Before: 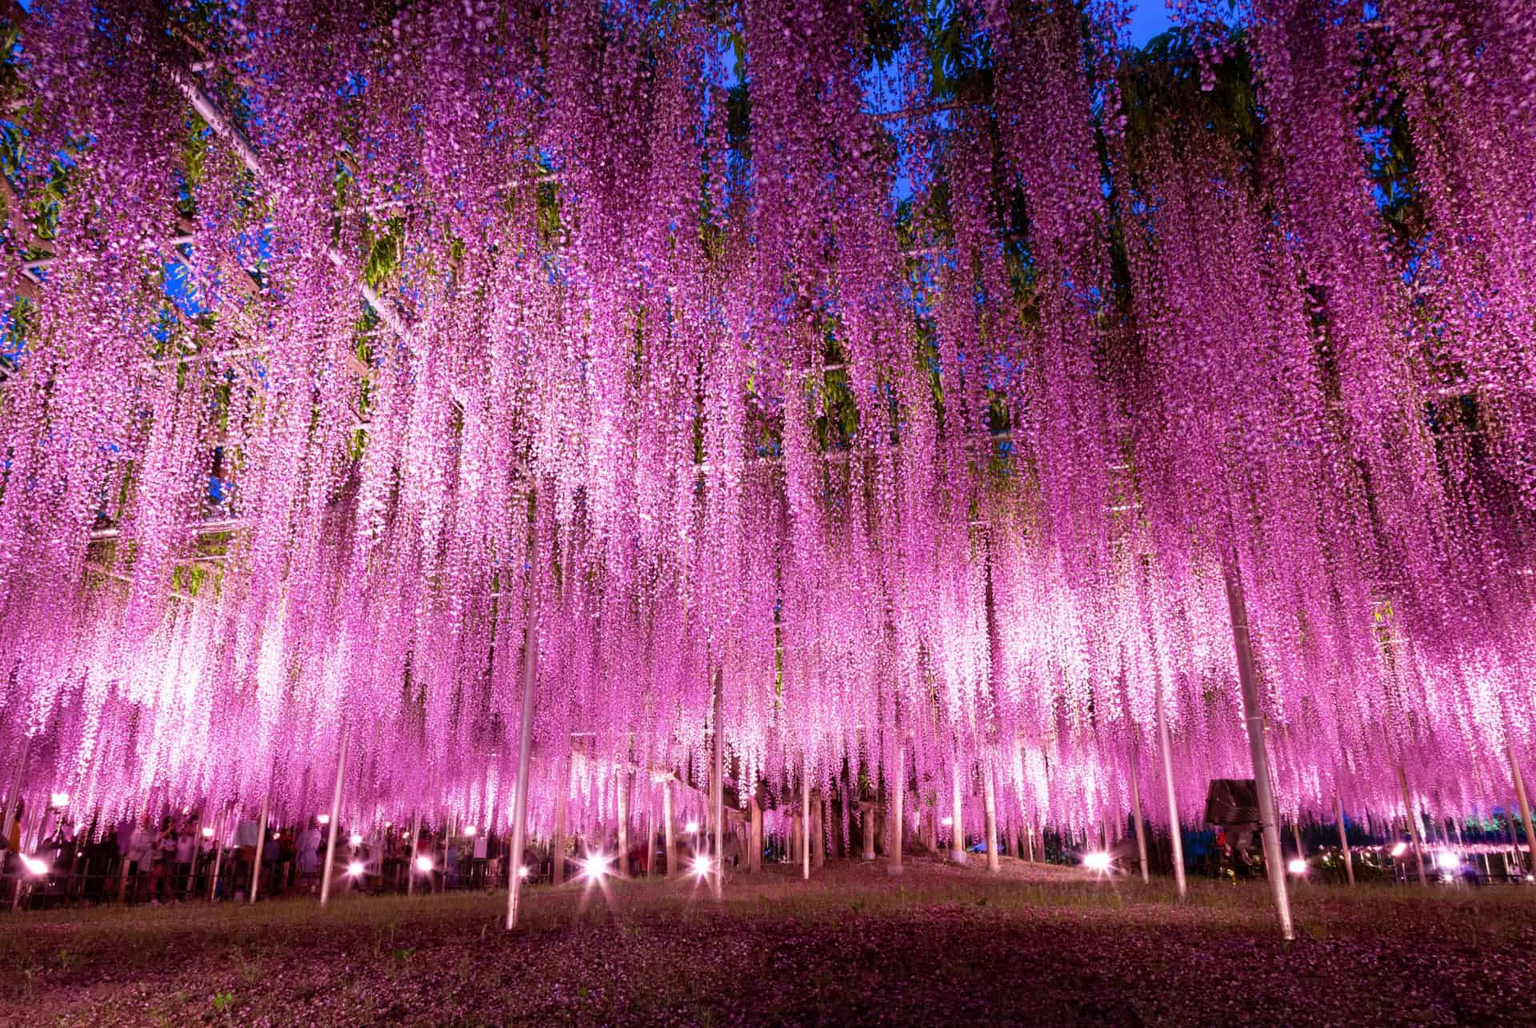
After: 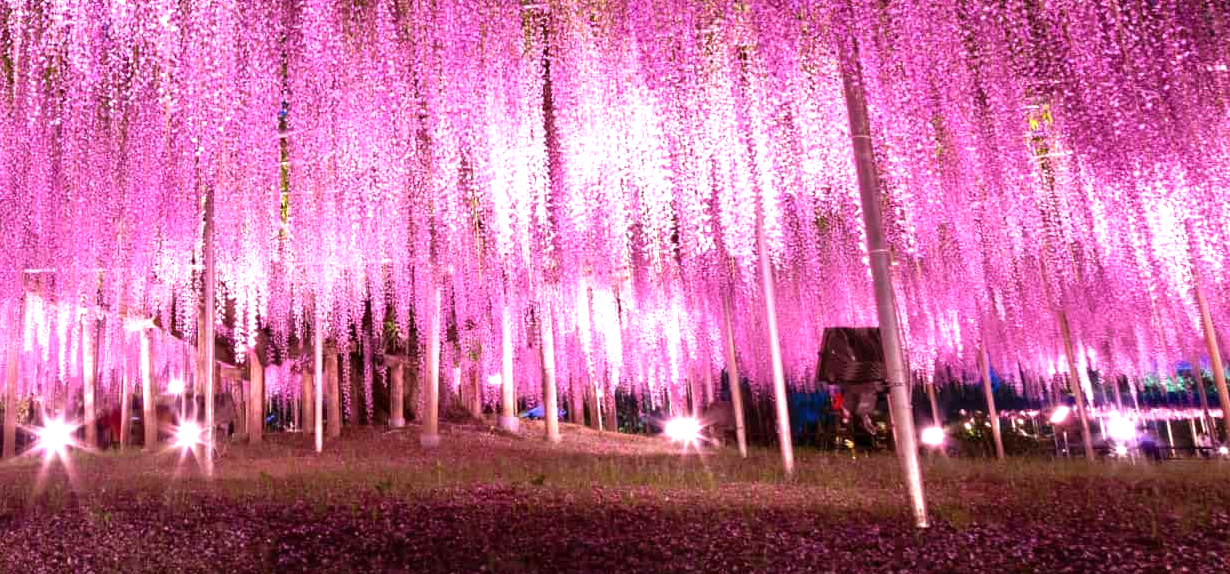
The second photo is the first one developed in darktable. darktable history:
exposure: exposure 0.644 EV, compensate highlight preservation false
crop and rotate: left 35.917%, top 50.377%, bottom 4.918%
